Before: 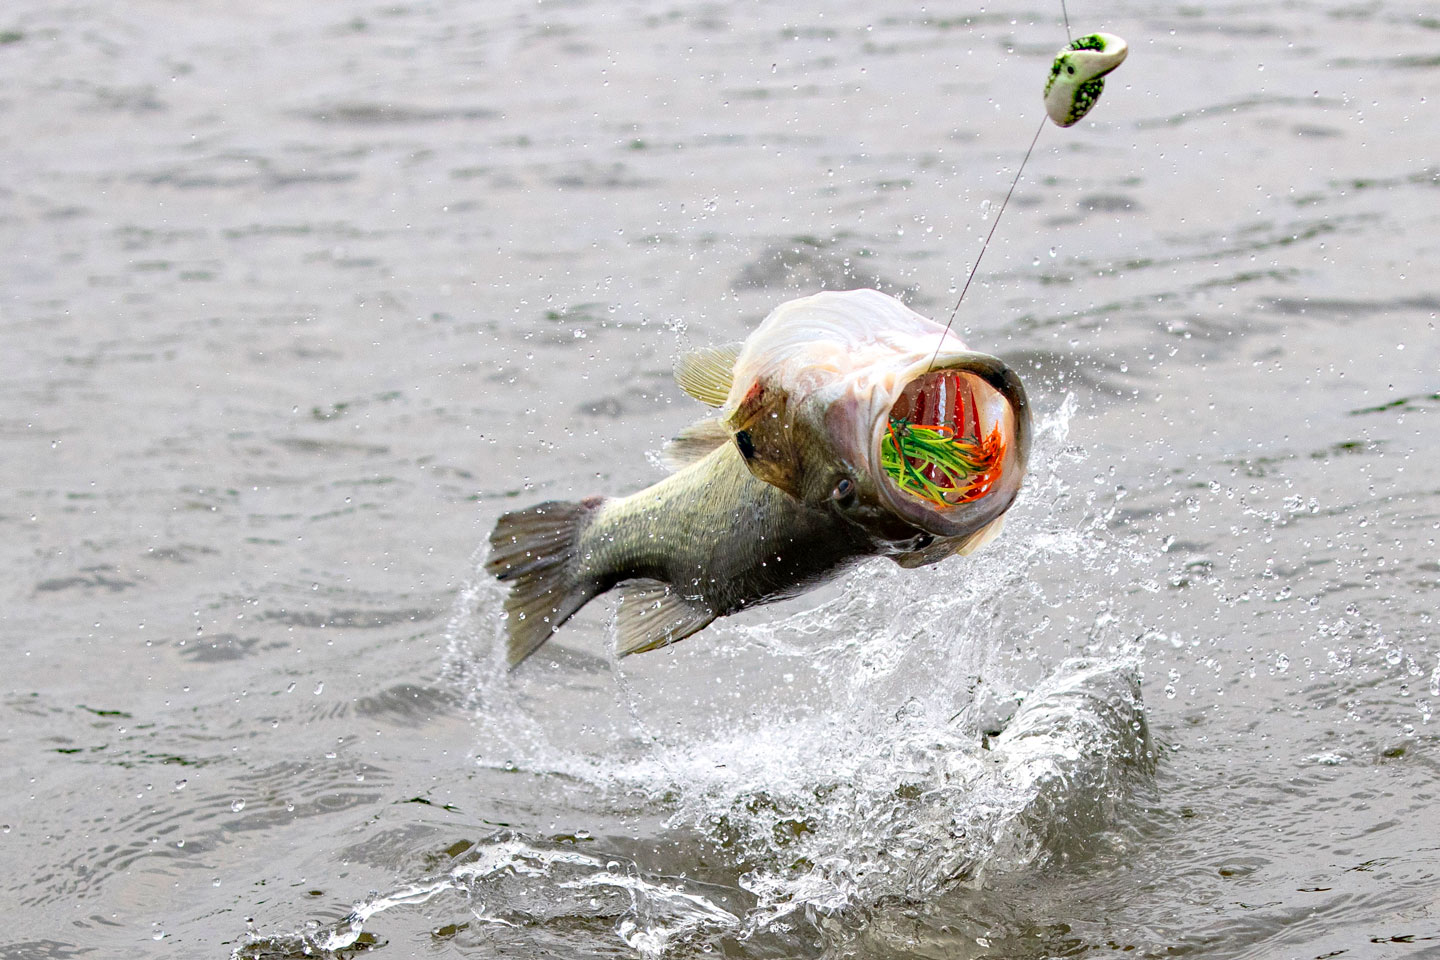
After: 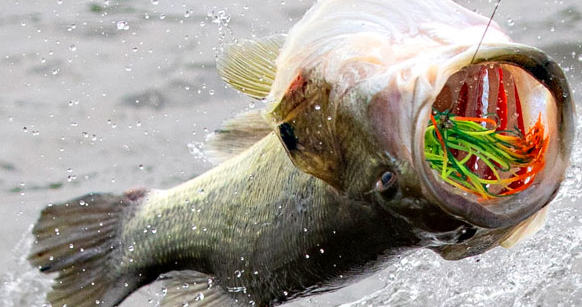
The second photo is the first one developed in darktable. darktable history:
crop: left 31.751%, top 32.172%, right 27.8%, bottom 35.83%
vignetting: fall-off start 85%, fall-off radius 80%, brightness -0.182, saturation -0.3, width/height ratio 1.219, dithering 8-bit output, unbound false
